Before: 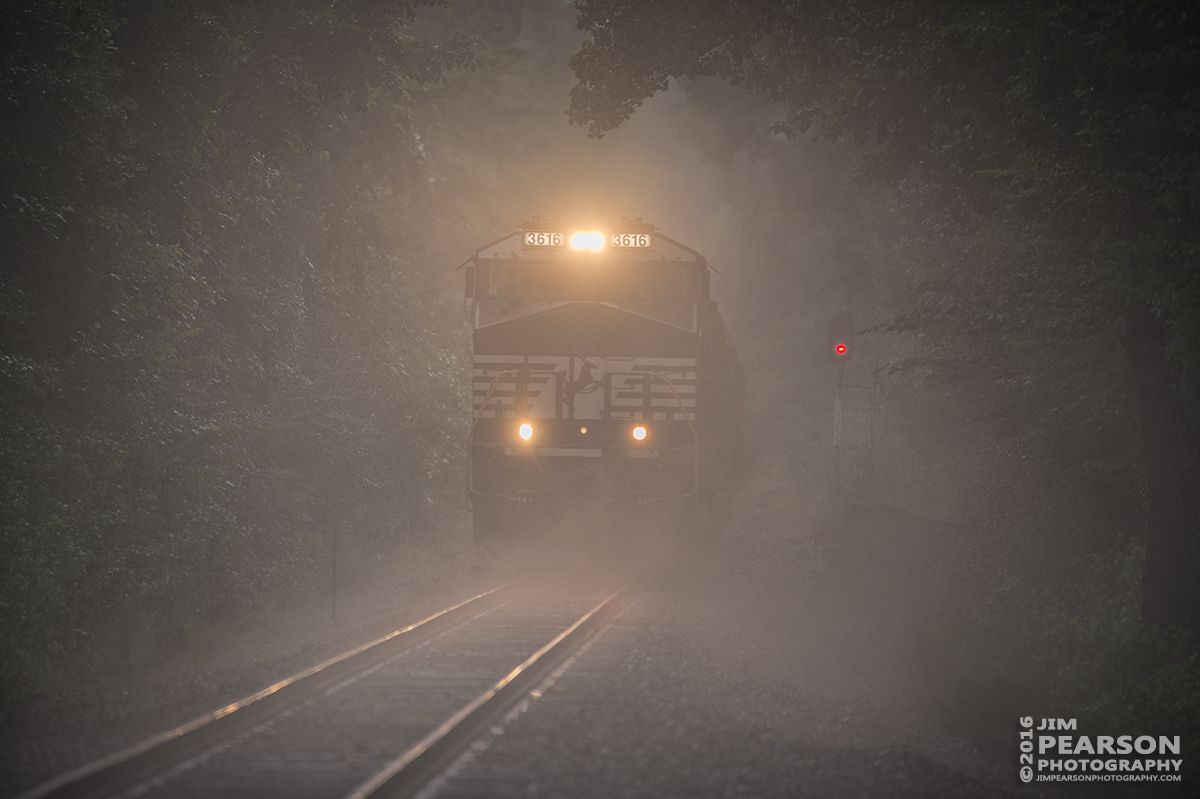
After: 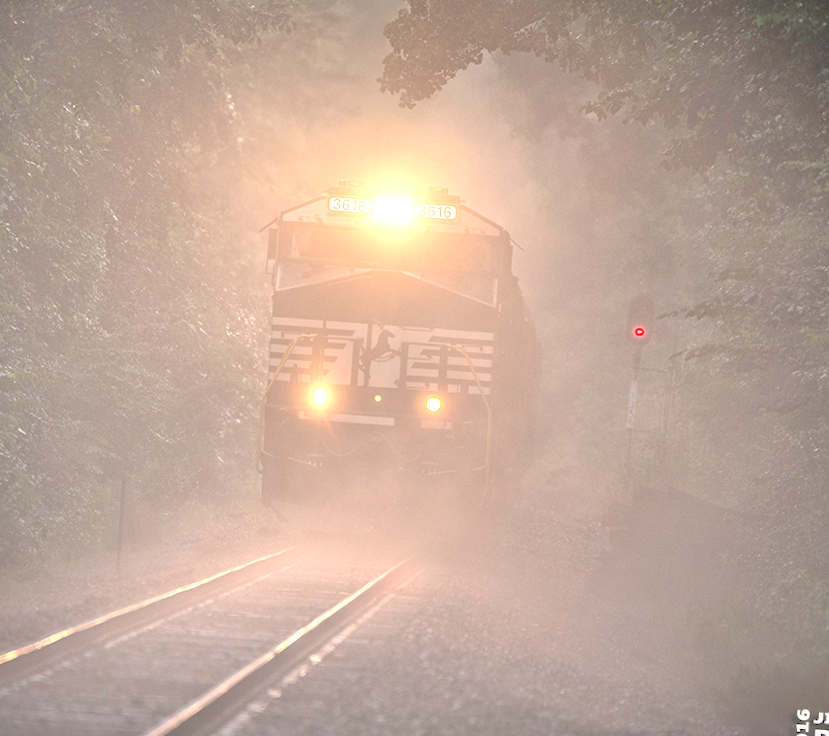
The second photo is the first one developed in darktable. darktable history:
crop and rotate: angle -3.27°, left 14.277%, top 0.028%, right 10.766%, bottom 0.028%
tone equalizer: -7 EV 0.15 EV, -6 EV 0.6 EV, -5 EV 1.15 EV, -4 EV 1.33 EV, -3 EV 1.15 EV, -2 EV 0.6 EV, -1 EV 0.15 EV, mask exposure compensation -0.5 EV
exposure: black level correction 0, exposure 1.379 EV, compensate exposure bias true, compensate highlight preservation false
